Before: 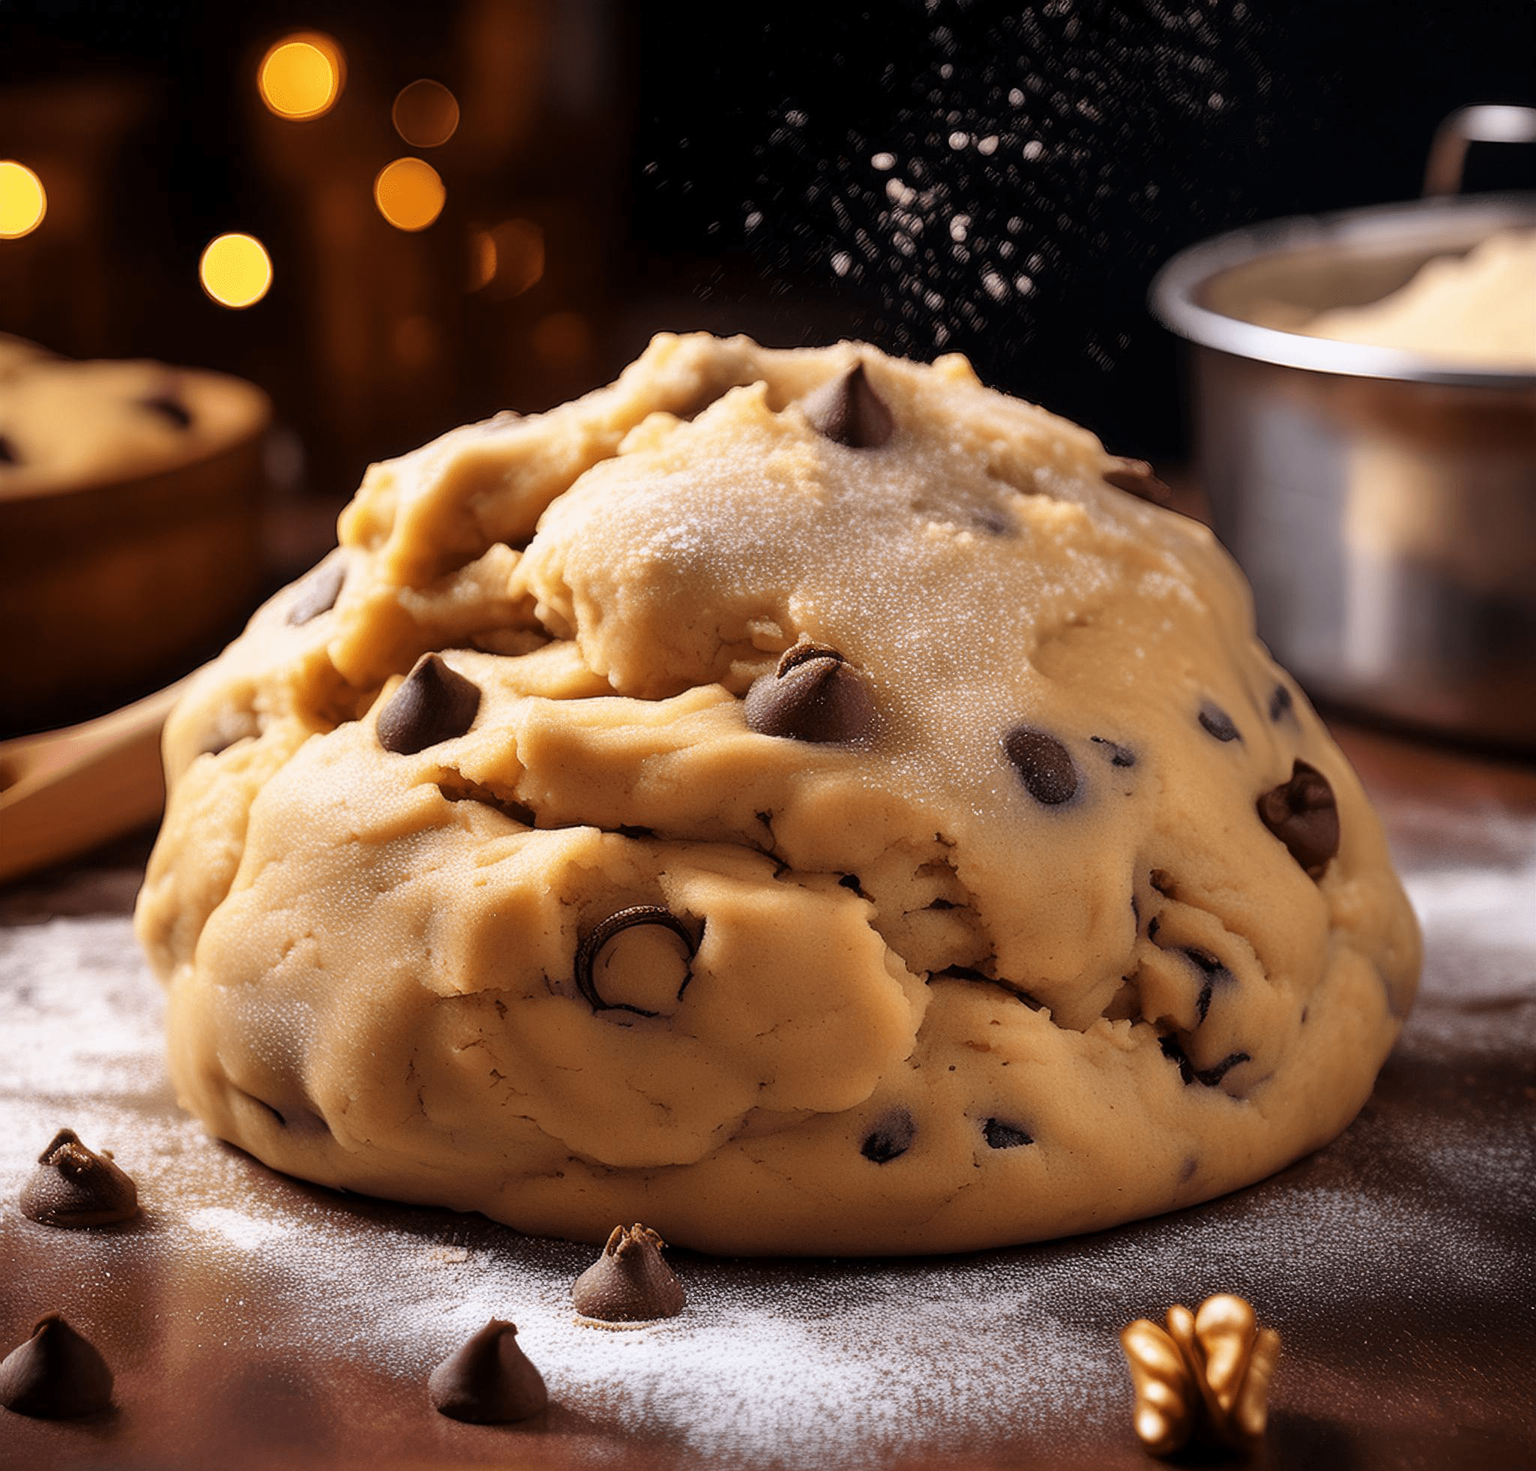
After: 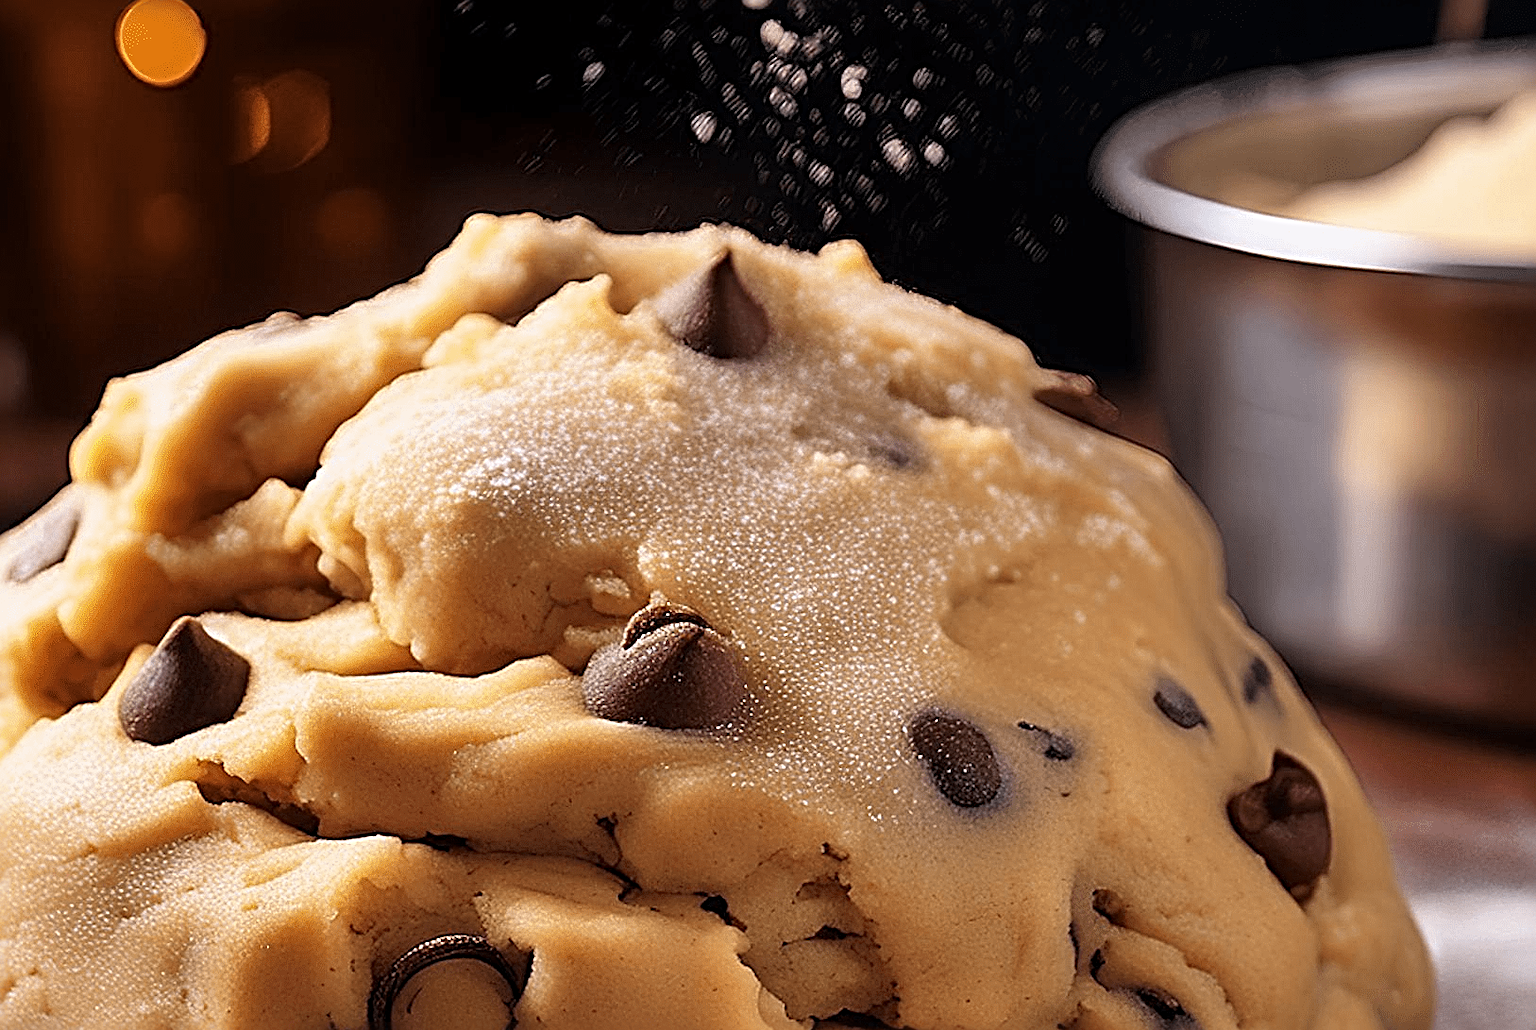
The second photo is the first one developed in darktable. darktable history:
crop: left 18.38%, top 11.092%, right 2.134%, bottom 33.217%
sharpen: radius 3.69, amount 0.928
